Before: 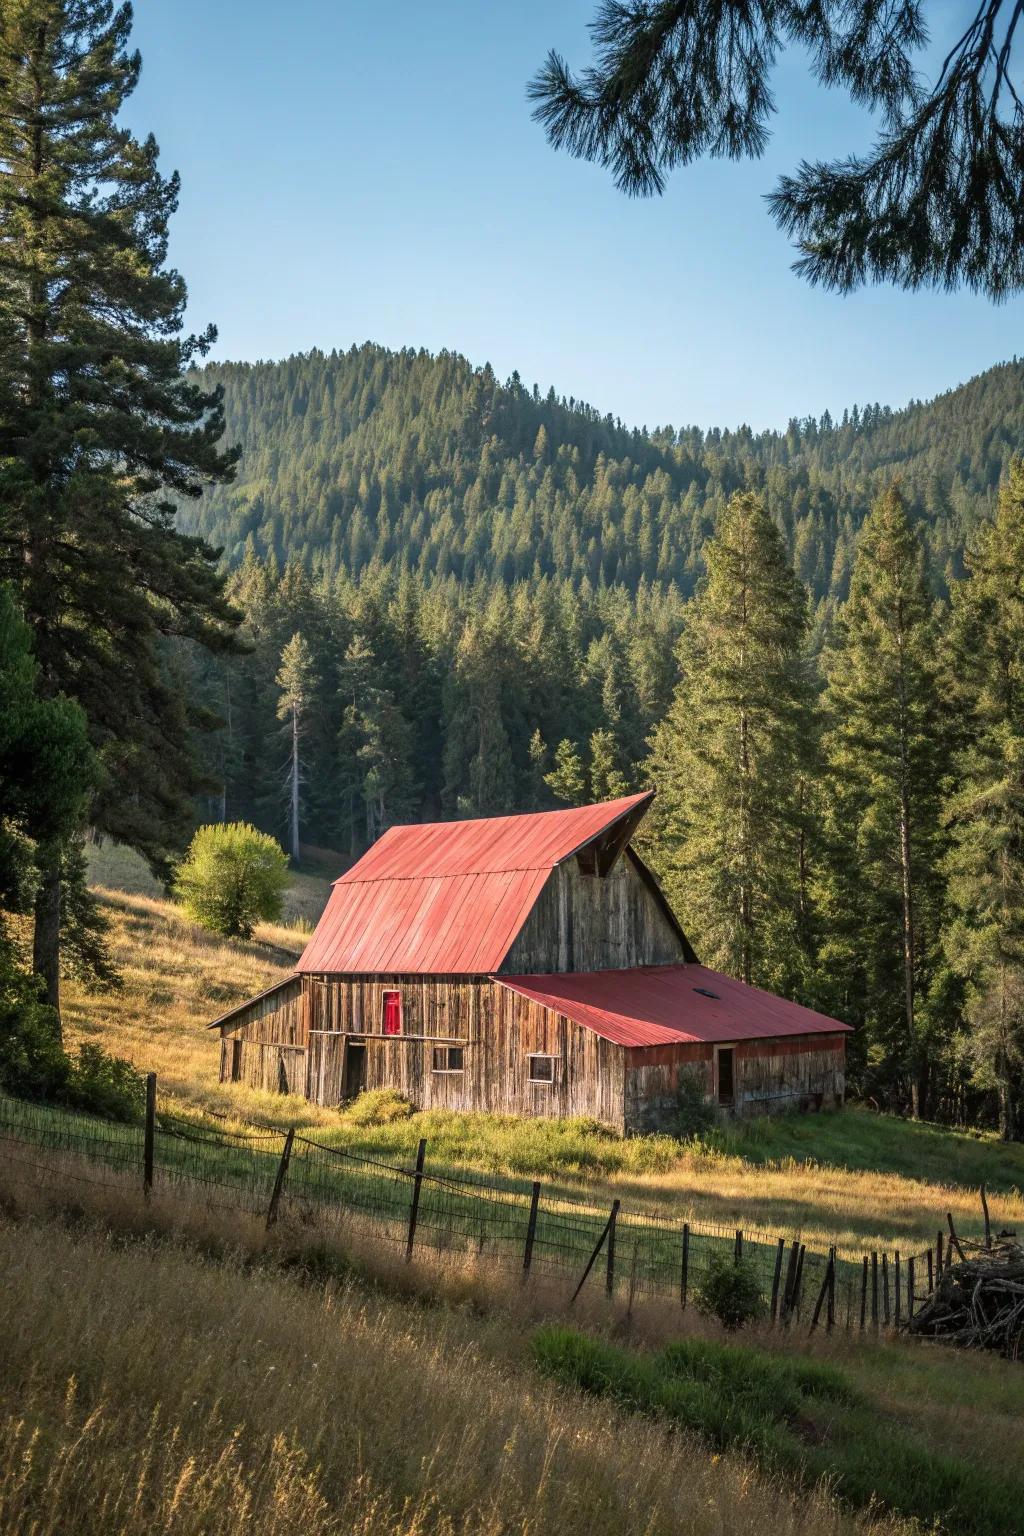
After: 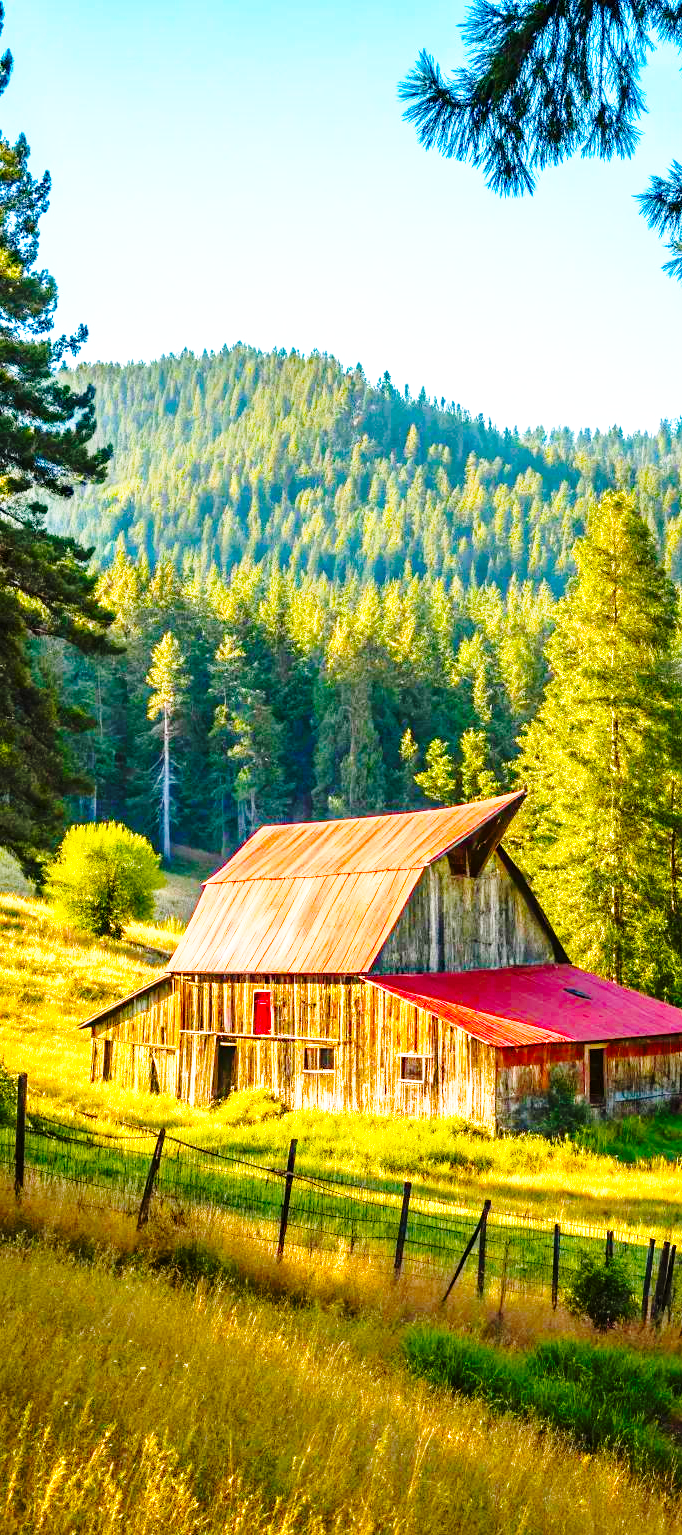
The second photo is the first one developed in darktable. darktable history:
base curve: curves: ch0 [(0, 0) (0.028, 0.03) (0.105, 0.232) (0.387, 0.748) (0.754, 0.968) (1, 1)], fusion 1, exposure shift 0.576, preserve colors none
crop and rotate: left 12.648%, right 20.685%
color balance rgb: linear chroma grading › shadows 10%, linear chroma grading › highlights 10%, linear chroma grading › global chroma 15%, linear chroma grading › mid-tones 15%, perceptual saturation grading › global saturation 40%, perceptual saturation grading › highlights -25%, perceptual saturation grading › mid-tones 35%, perceptual saturation grading › shadows 35%, perceptual brilliance grading › global brilliance 11.29%, global vibrance 11.29%
